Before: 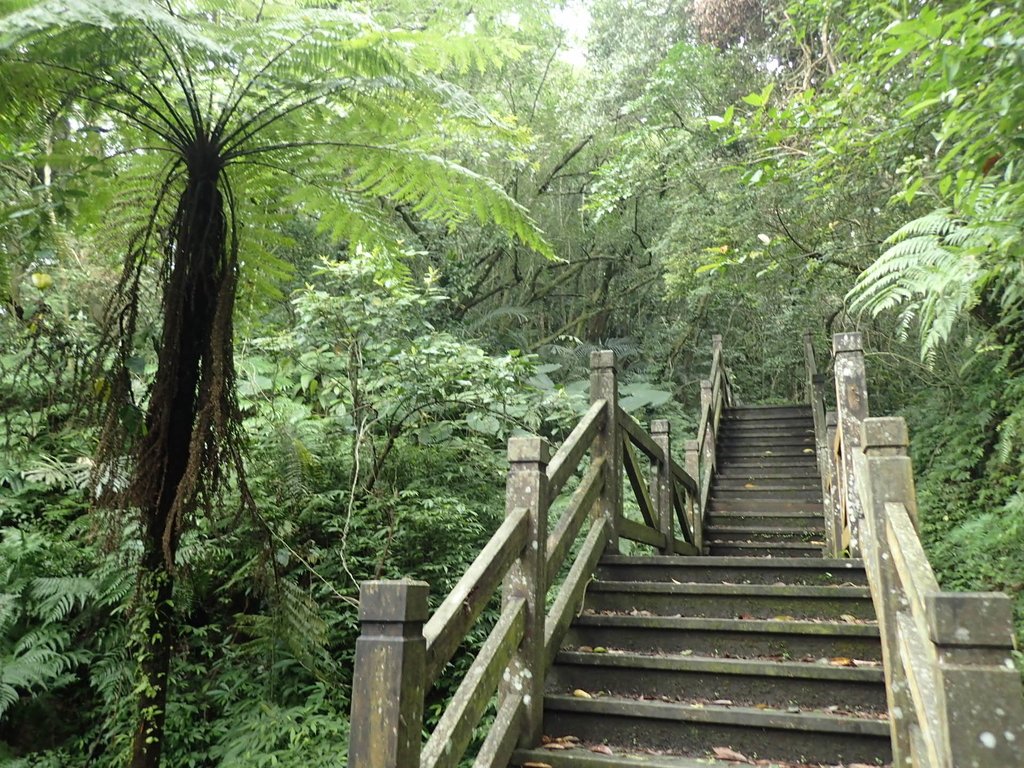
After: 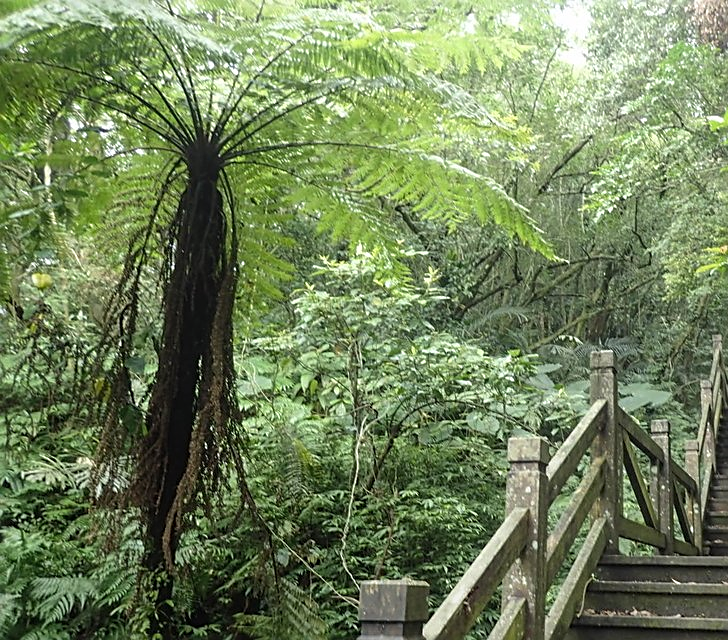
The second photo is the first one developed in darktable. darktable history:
sharpen: on, module defaults
local contrast: detail 110%
crop: right 28.885%, bottom 16.626%
